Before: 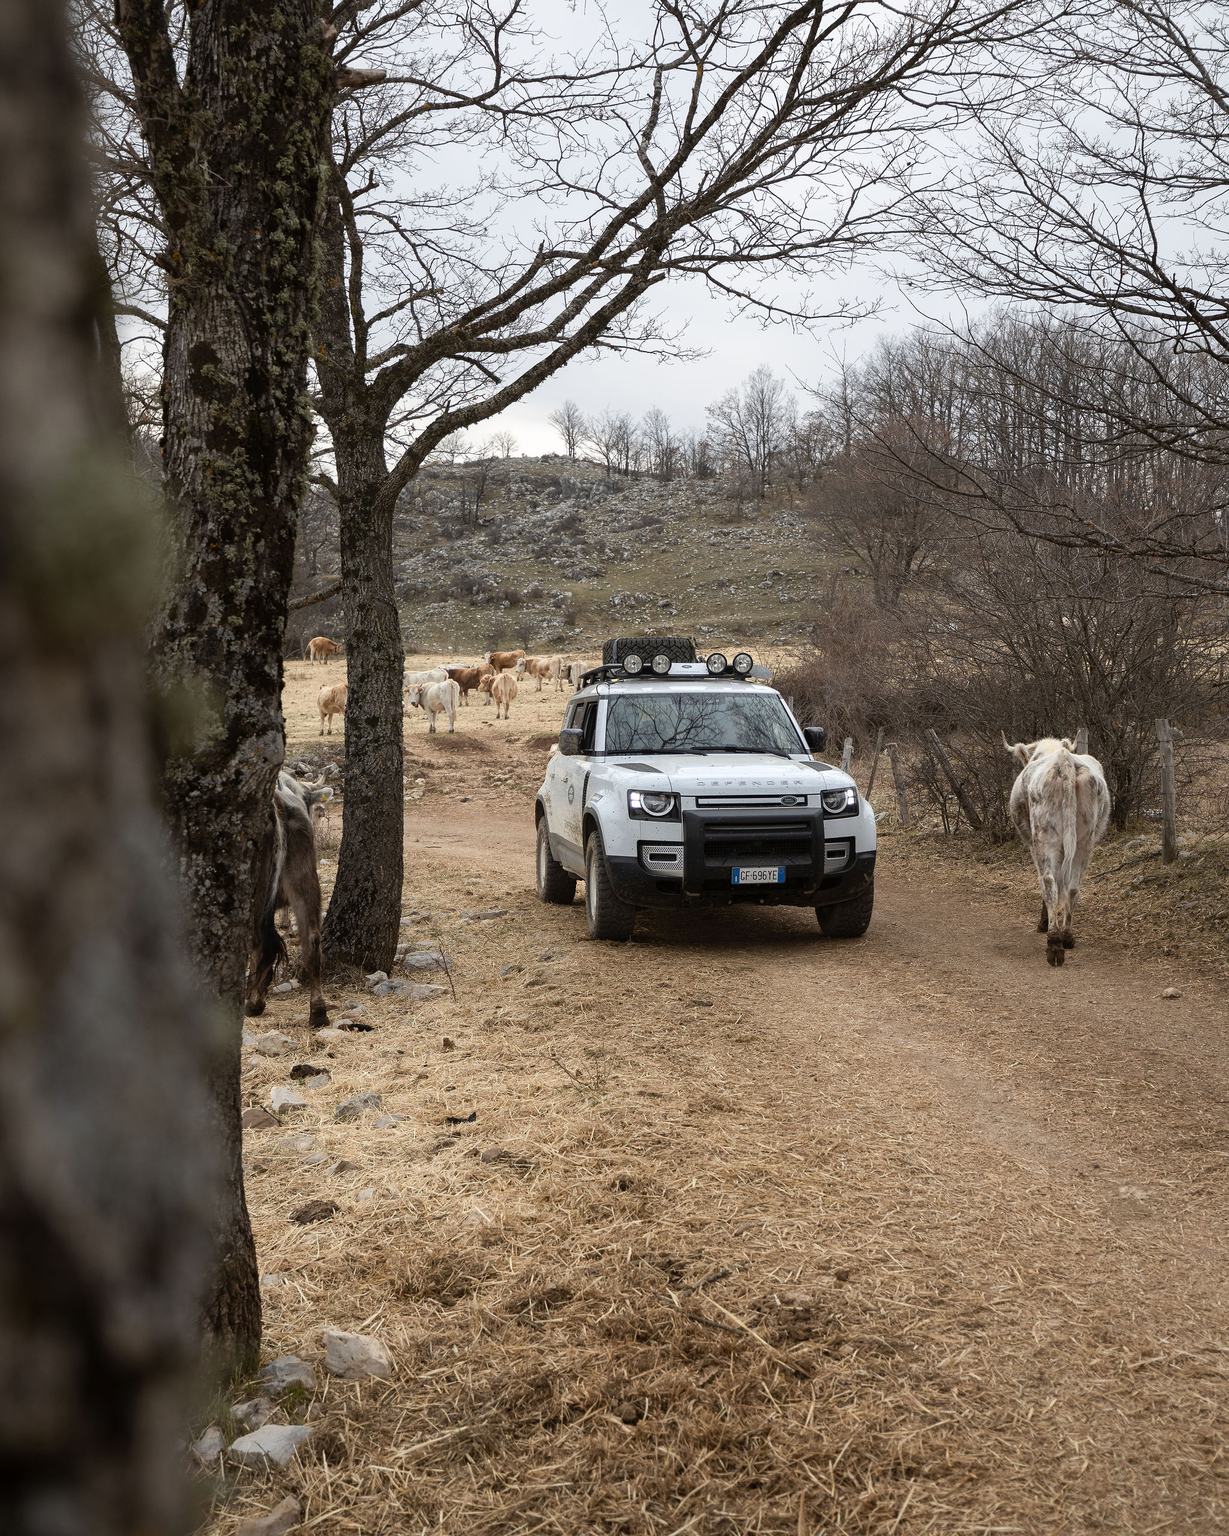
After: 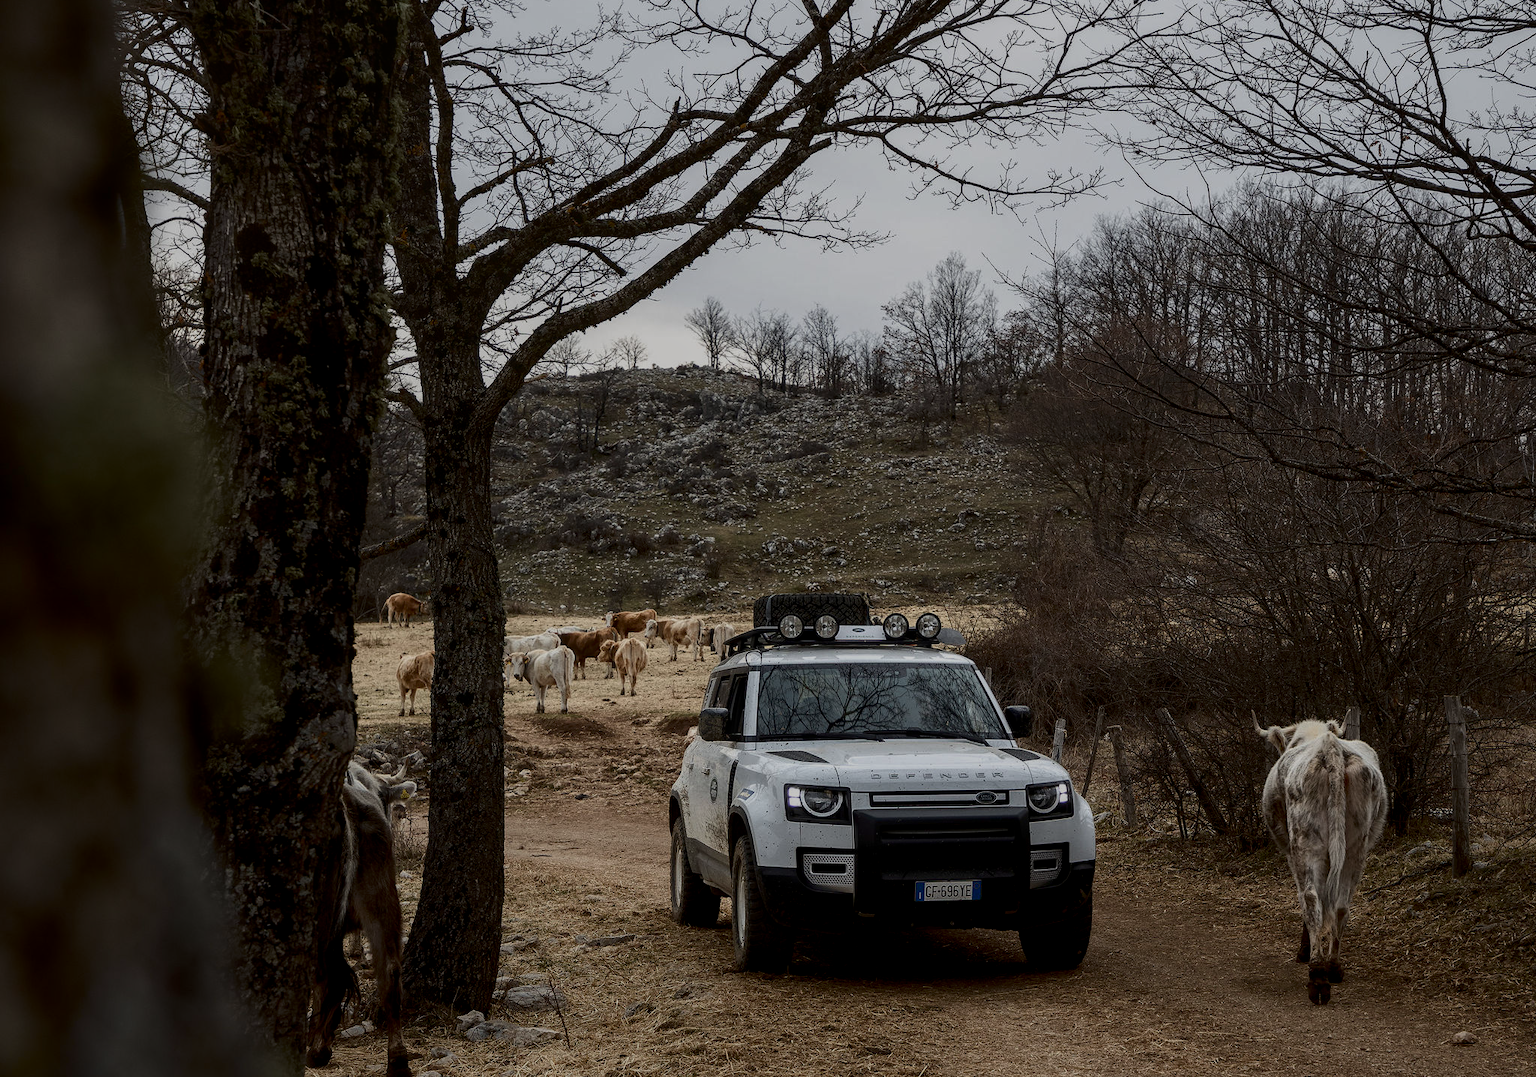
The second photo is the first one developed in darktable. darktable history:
exposure: exposure -1 EV, compensate highlight preservation false
local contrast: on, module defaults
crop and rotate: top 10.605%, bottom 33.274%
contrast brightness saturation: contrast 0.2, brightness -0.11, saturation 0.1
